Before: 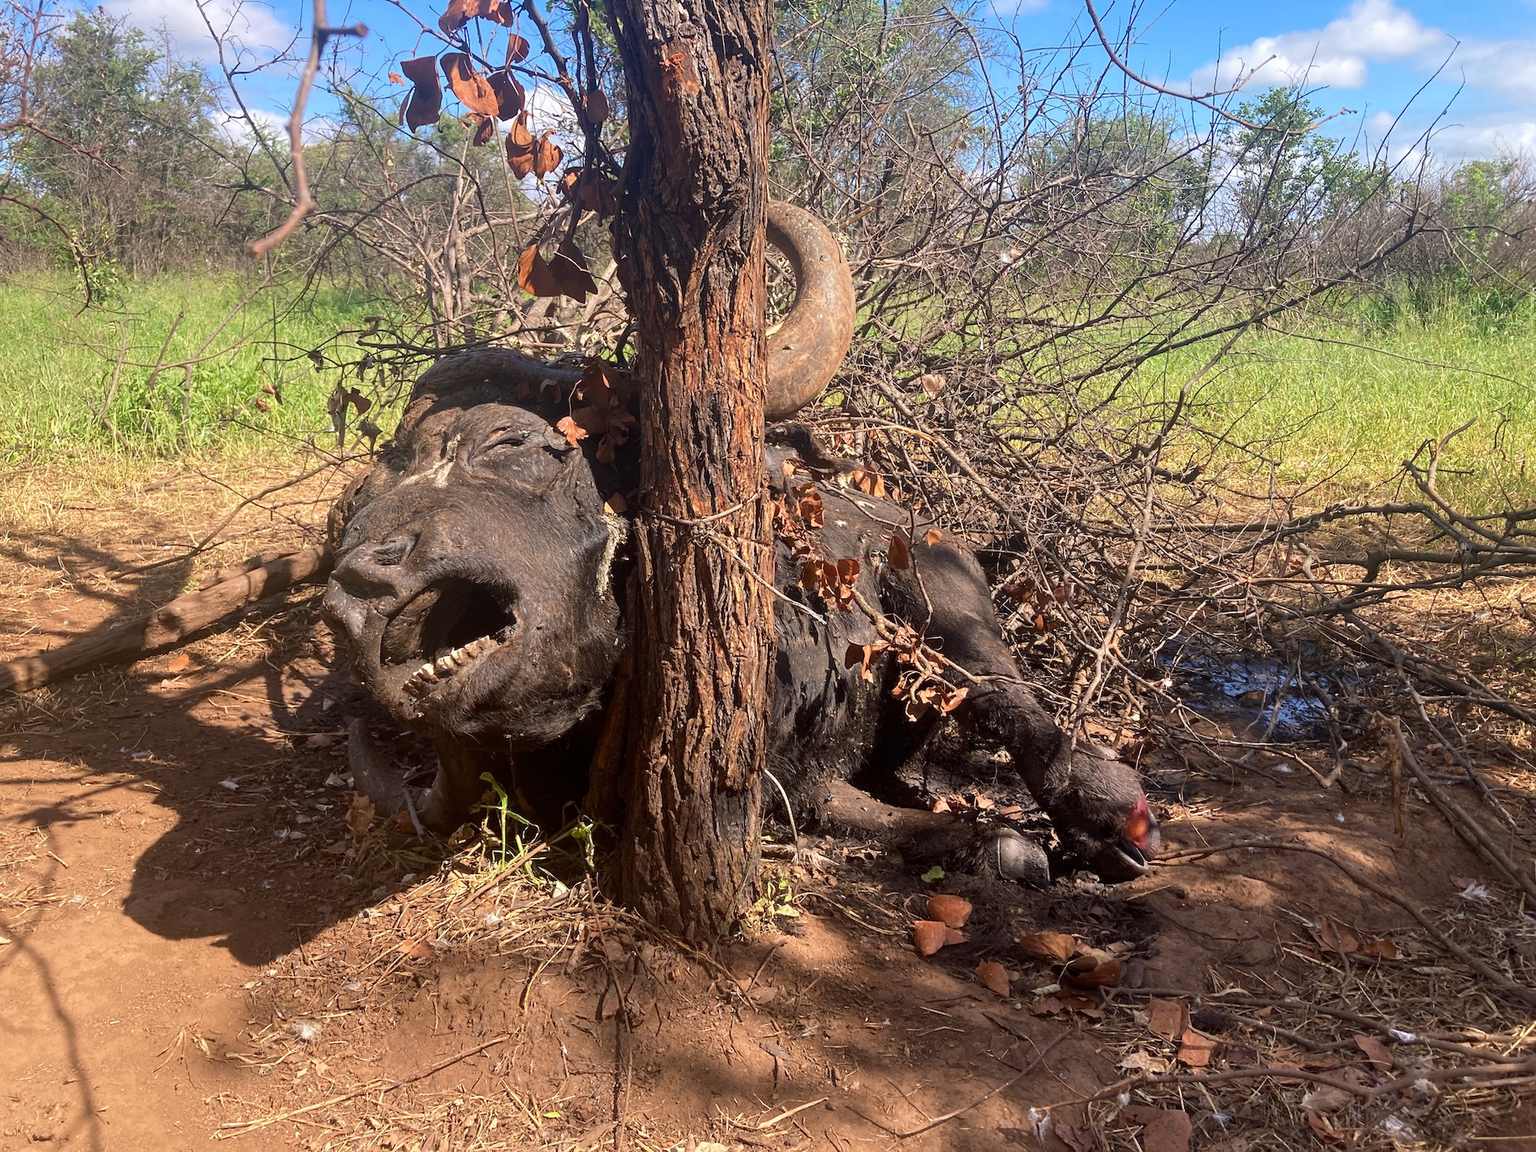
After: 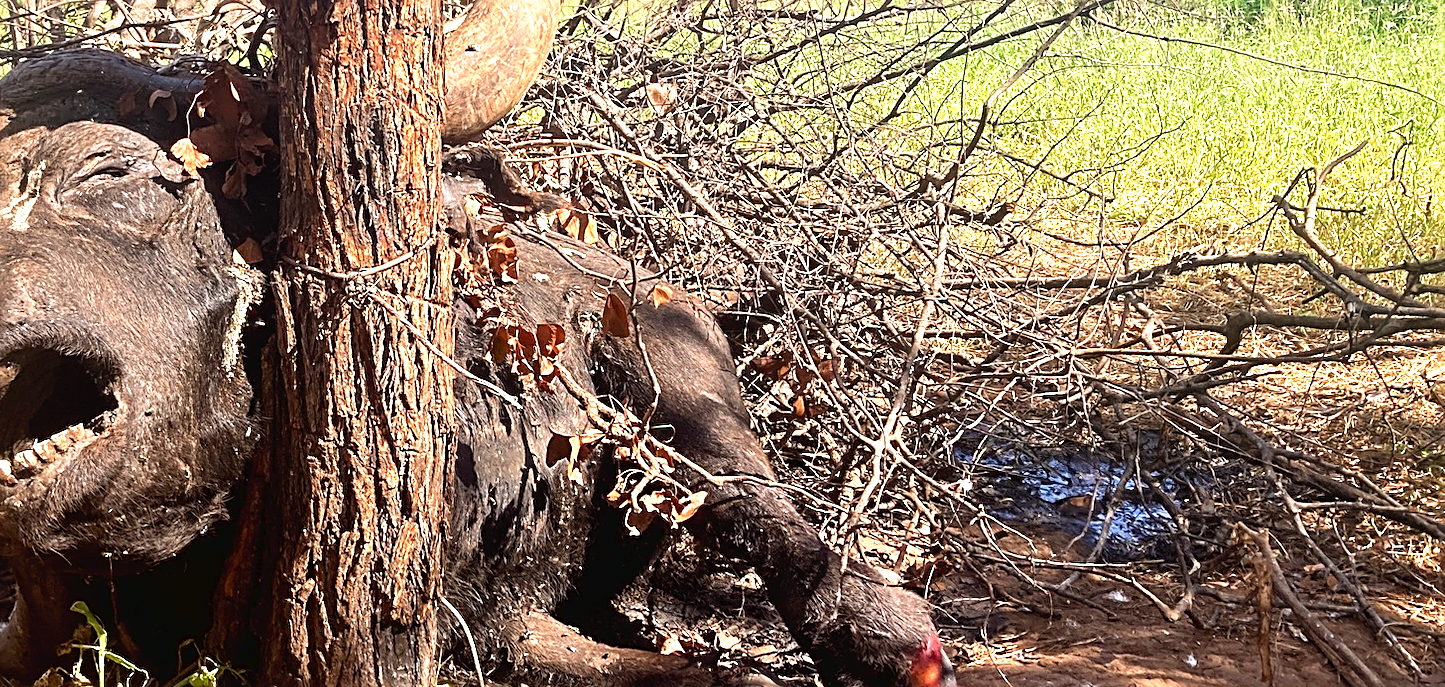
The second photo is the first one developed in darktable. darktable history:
crop and rotate: left 27.724%, top 26.96%, bottom 27.213%
sharpen: radius 2.543, amount 0.632
tone curve: curves: ch0 [(0, 0) (0.003, 0.028) (0.011, 0.028) (0.025, 0.026) (0.044, 0.036) (0.069, 0.06) (0.1, 0.101) (0.136, 0.15) (0.177, 0.203) (0.224, 0.271) (0.277, 0.345) (0.335, 0.422) (0.399, 0.515) (0.468, 0.611) (0.543, 0.716) (0.623, 0.826) (0.709, 0.942) (0.801, 0.992) (0.898, 1) (1, 1)], preserve colors none
